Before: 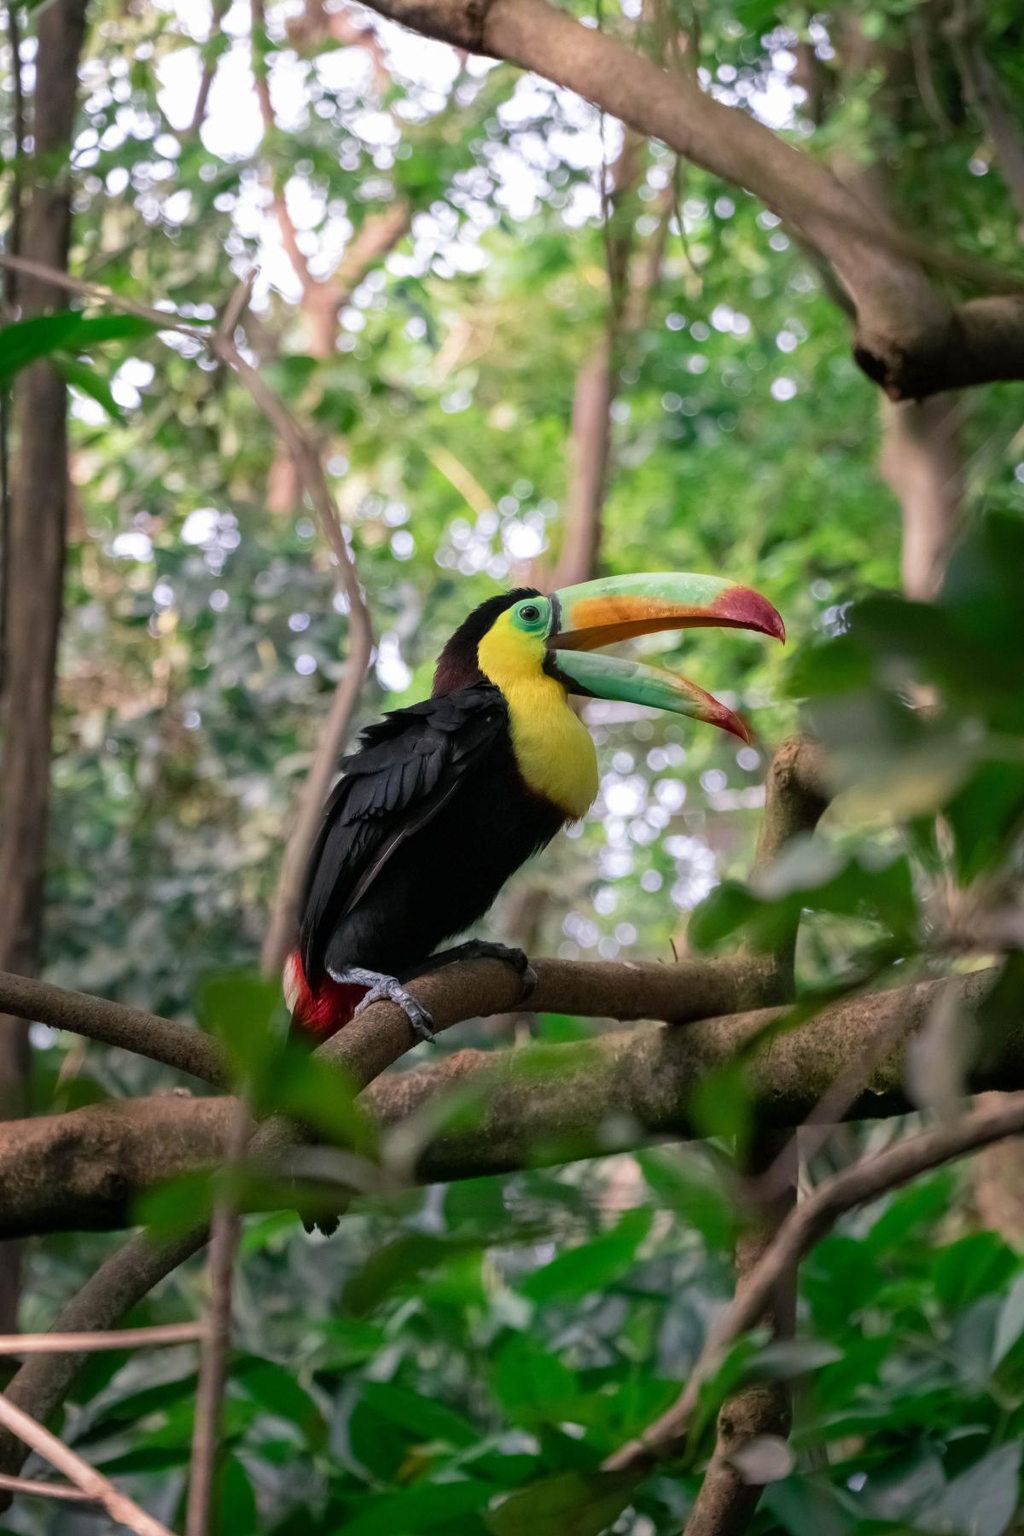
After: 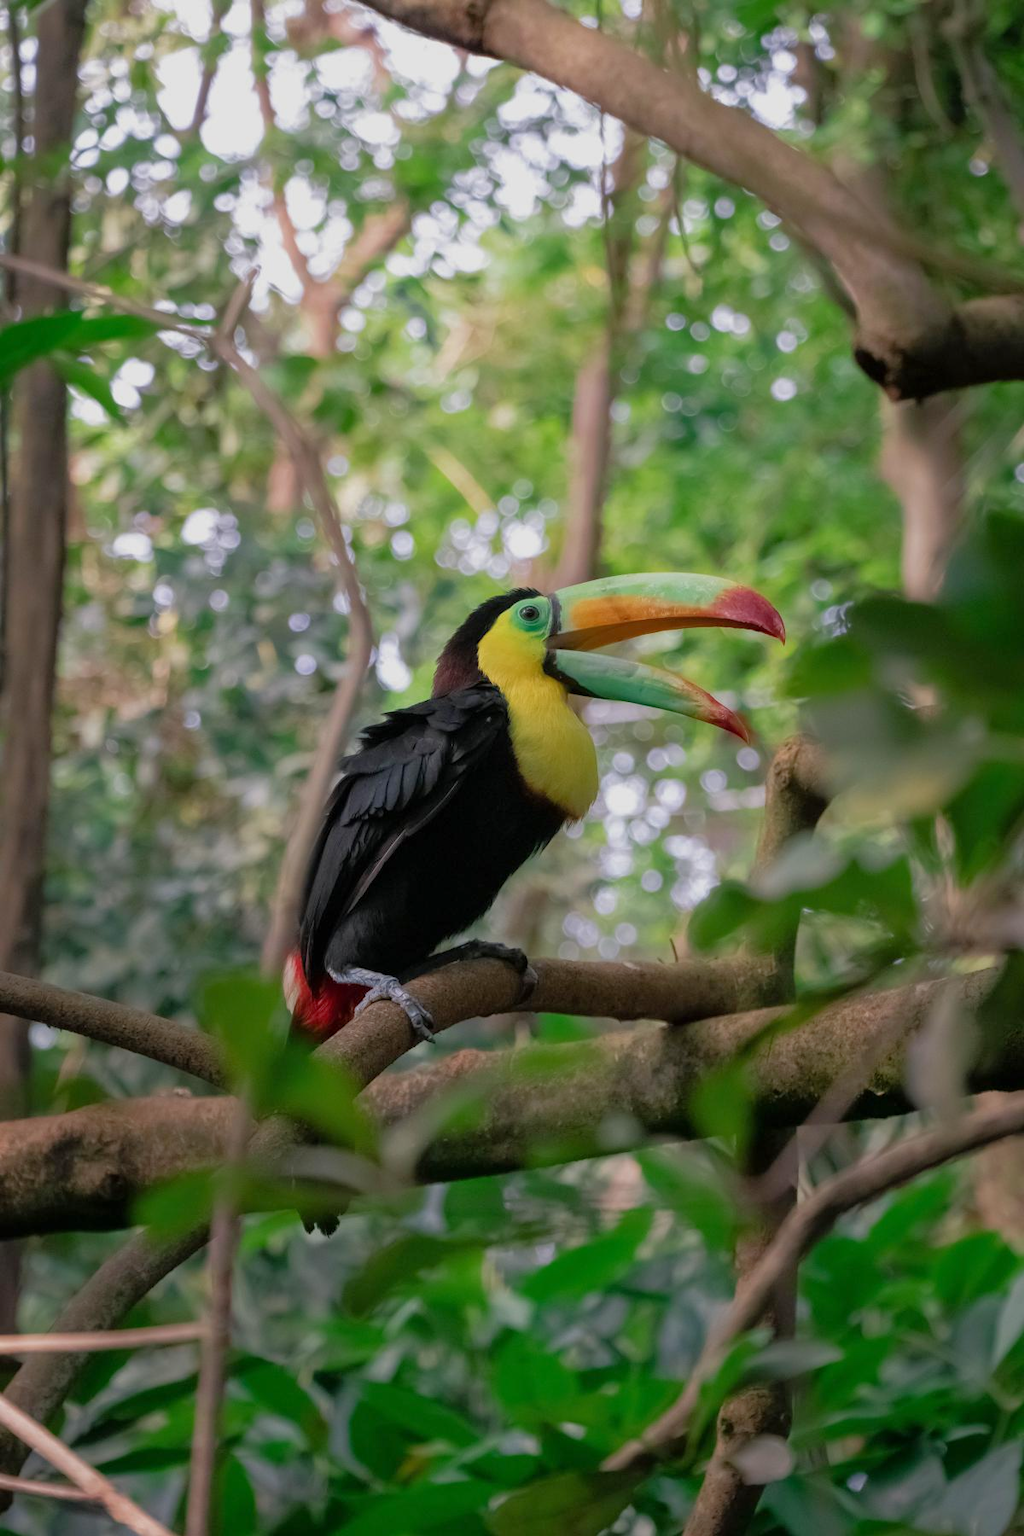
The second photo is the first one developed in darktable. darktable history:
tone equalizer: -8 EV 0.271 EV, -7 EV 0.409 EV, -6 EV 0.436 EV, -5 EV 0.287 EV, -3 EV -0.273 EV, -2 EV -0.397 EV, -1 EV -0.416 EV, +0 EV -0.227 EV, edges refinement/feathering 500, mask exposure compensation -1.57 EV, preserve details no
